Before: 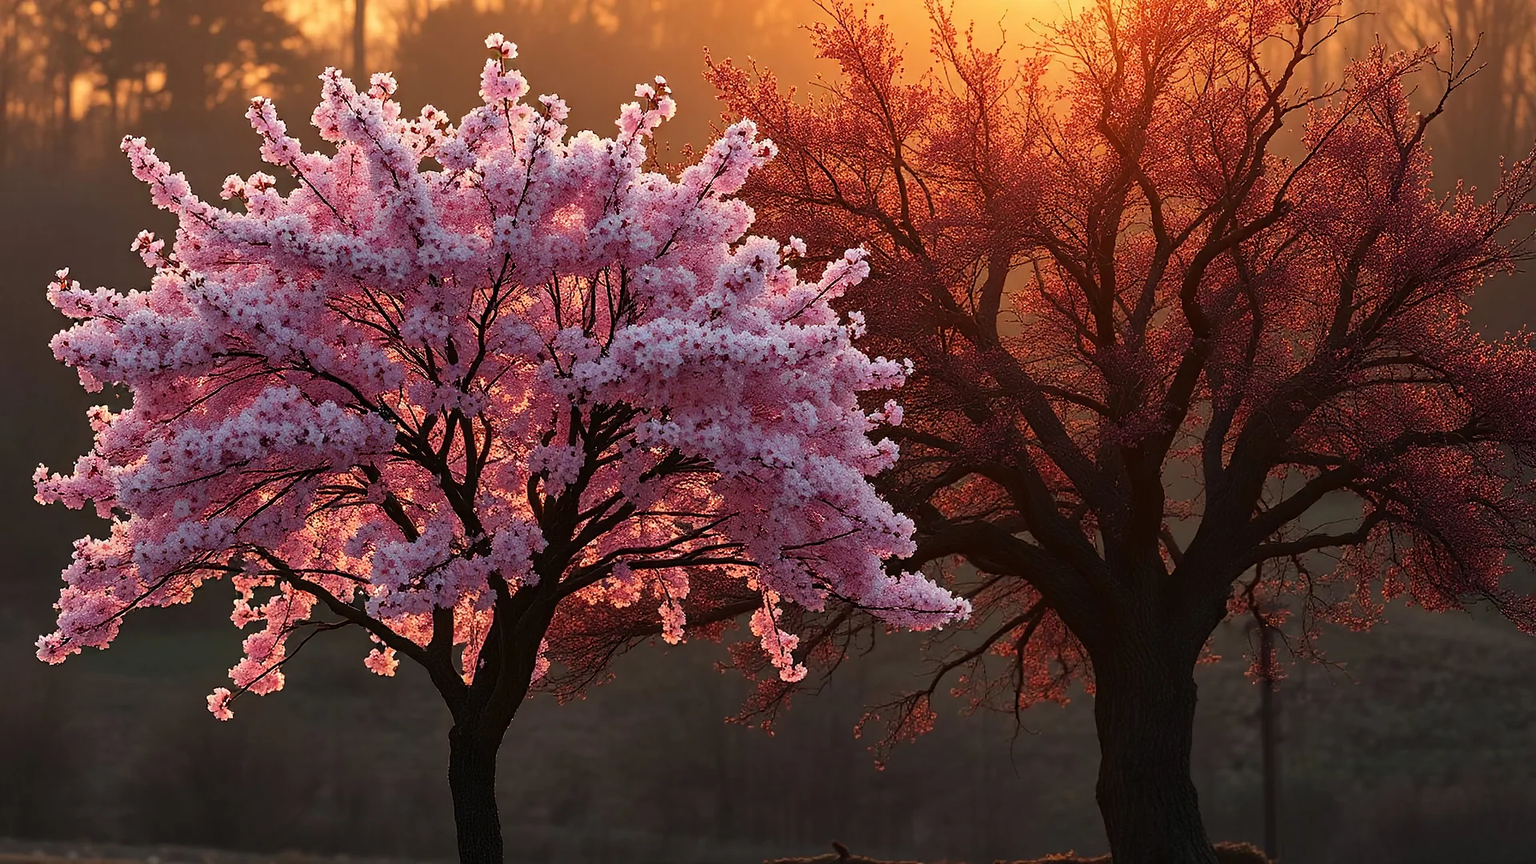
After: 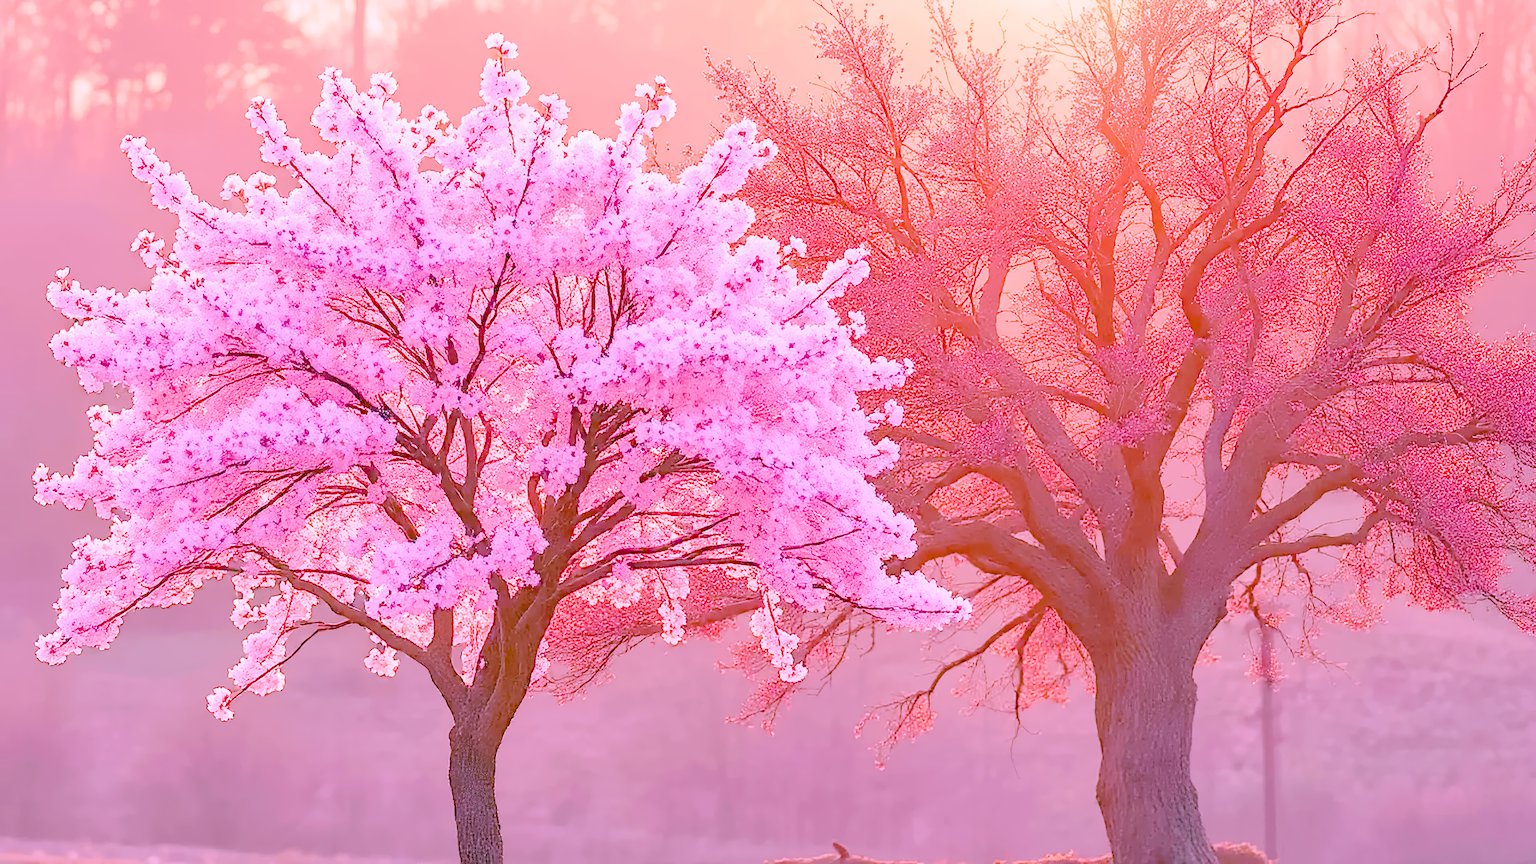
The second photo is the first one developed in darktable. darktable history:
local contrast: on, module defaults
raw chromatic aberrations: on, module defaults
color balance rgb: perceptual saturation grading › global saturation 25%, perceptual brilliance grading › mid-tones 10%, perceptual brilliance grading › shadows 15%, global vibrance 20%
exposure: black level correction 0.001, exposure 1.05 EV, compensate exposure bias true, compensate highlight preservation false
filmic rgb: black relative exposure -7.65 EV, white relative exposure 4.56 EV, hardness 3.61
highlight reconstruction: method reconstruct color, iterations 1, diameter of reconstruction 64 px
hot pixels: on, module defaults
lens correction: scale 1.01, crop 1, focal 85, aperture 2.8, distance 10.02, camera "Canon EOS RP", lens "Canon RF 85mm F2 MACRO IS STM"
raw denoise: x [[0, 0.25, 0.5, 0.75, 1] ×4]
white balance: red 1.858, blue 1.835
tone equalizer "mask blending: all purposes": on, module defaults
denoise (profiled): patch size 2, preserve shadows 1.03, bias correction -0.346, scattering 0.272, a [-1, 0, 0], b [0, 0, 0], compensate highlight preservation false
